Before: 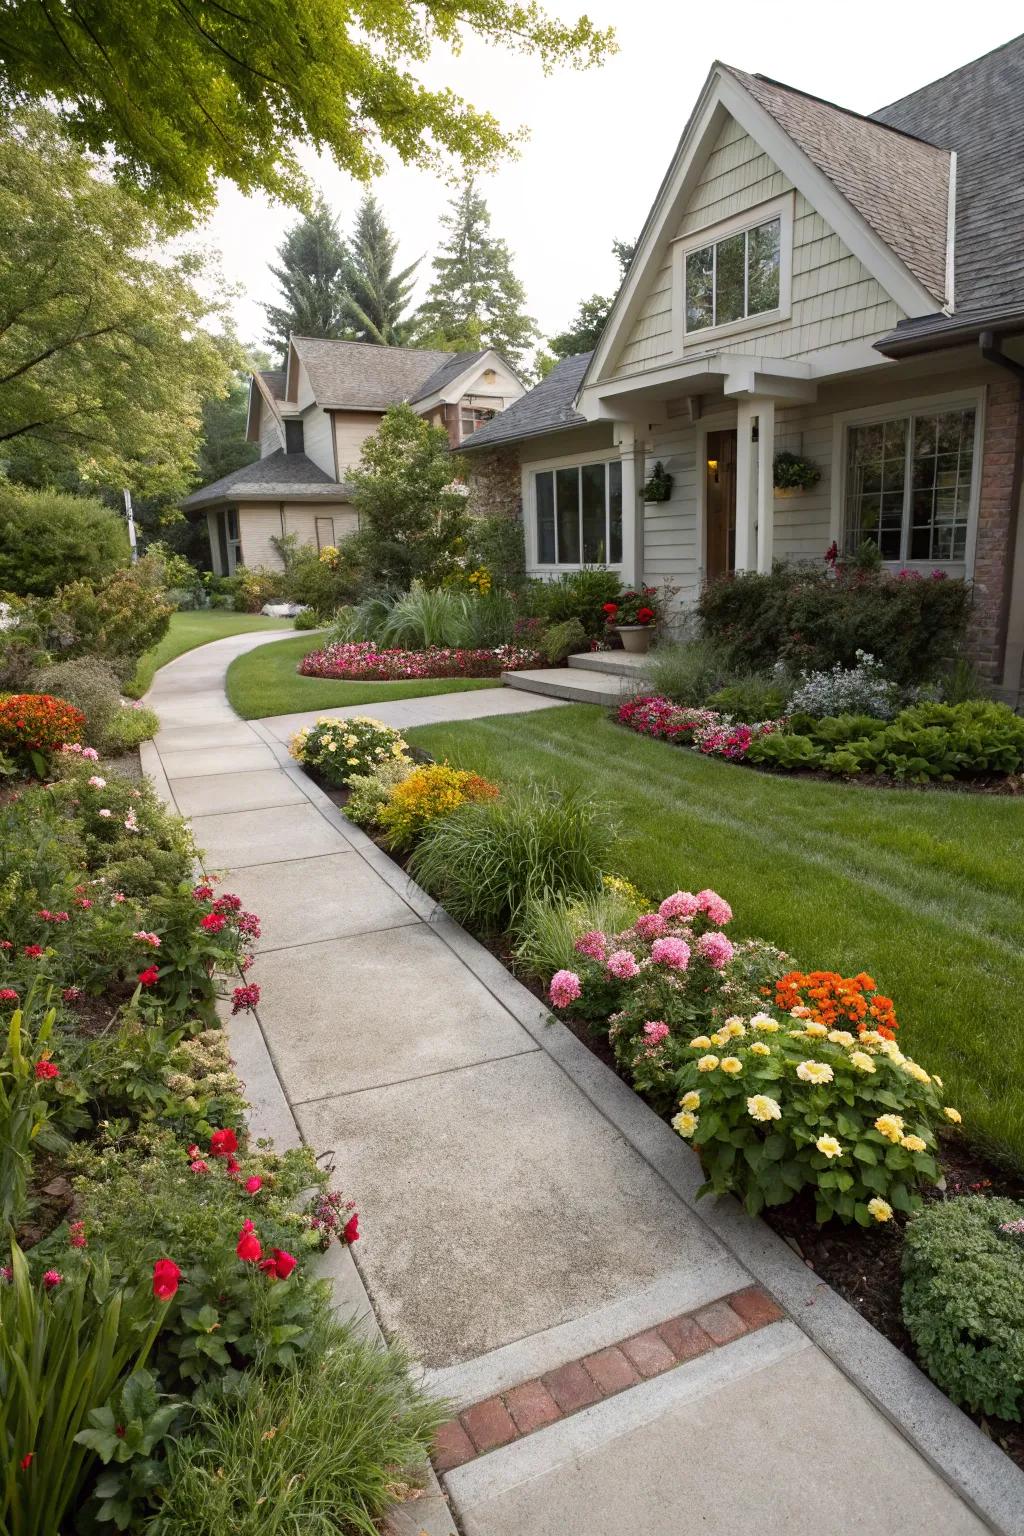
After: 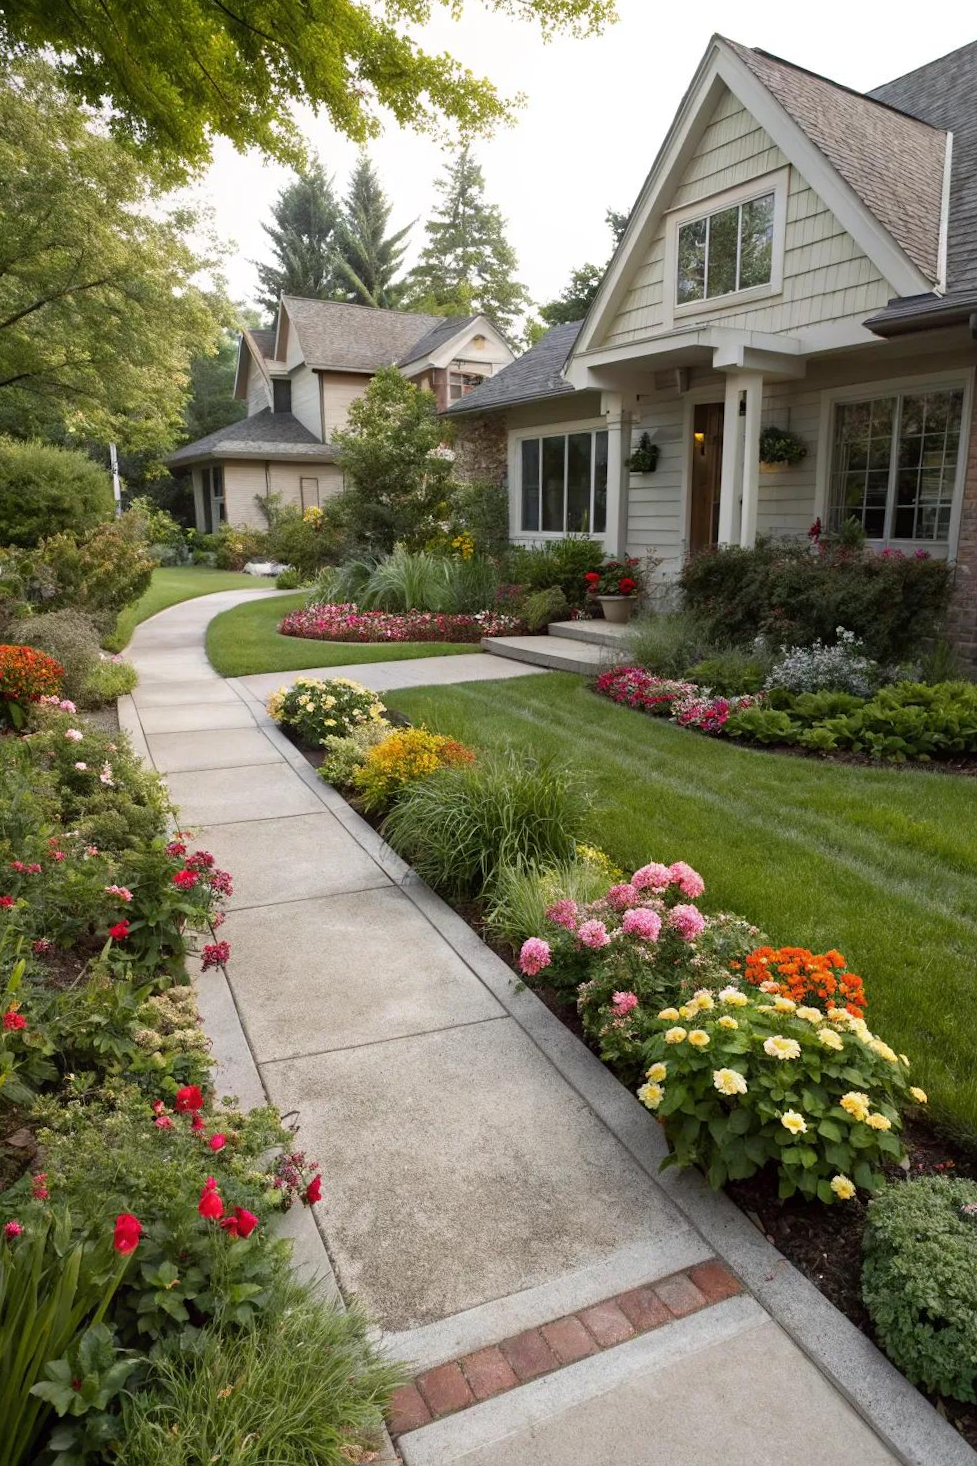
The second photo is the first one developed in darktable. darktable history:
crop and rotate: angle -1.82°
